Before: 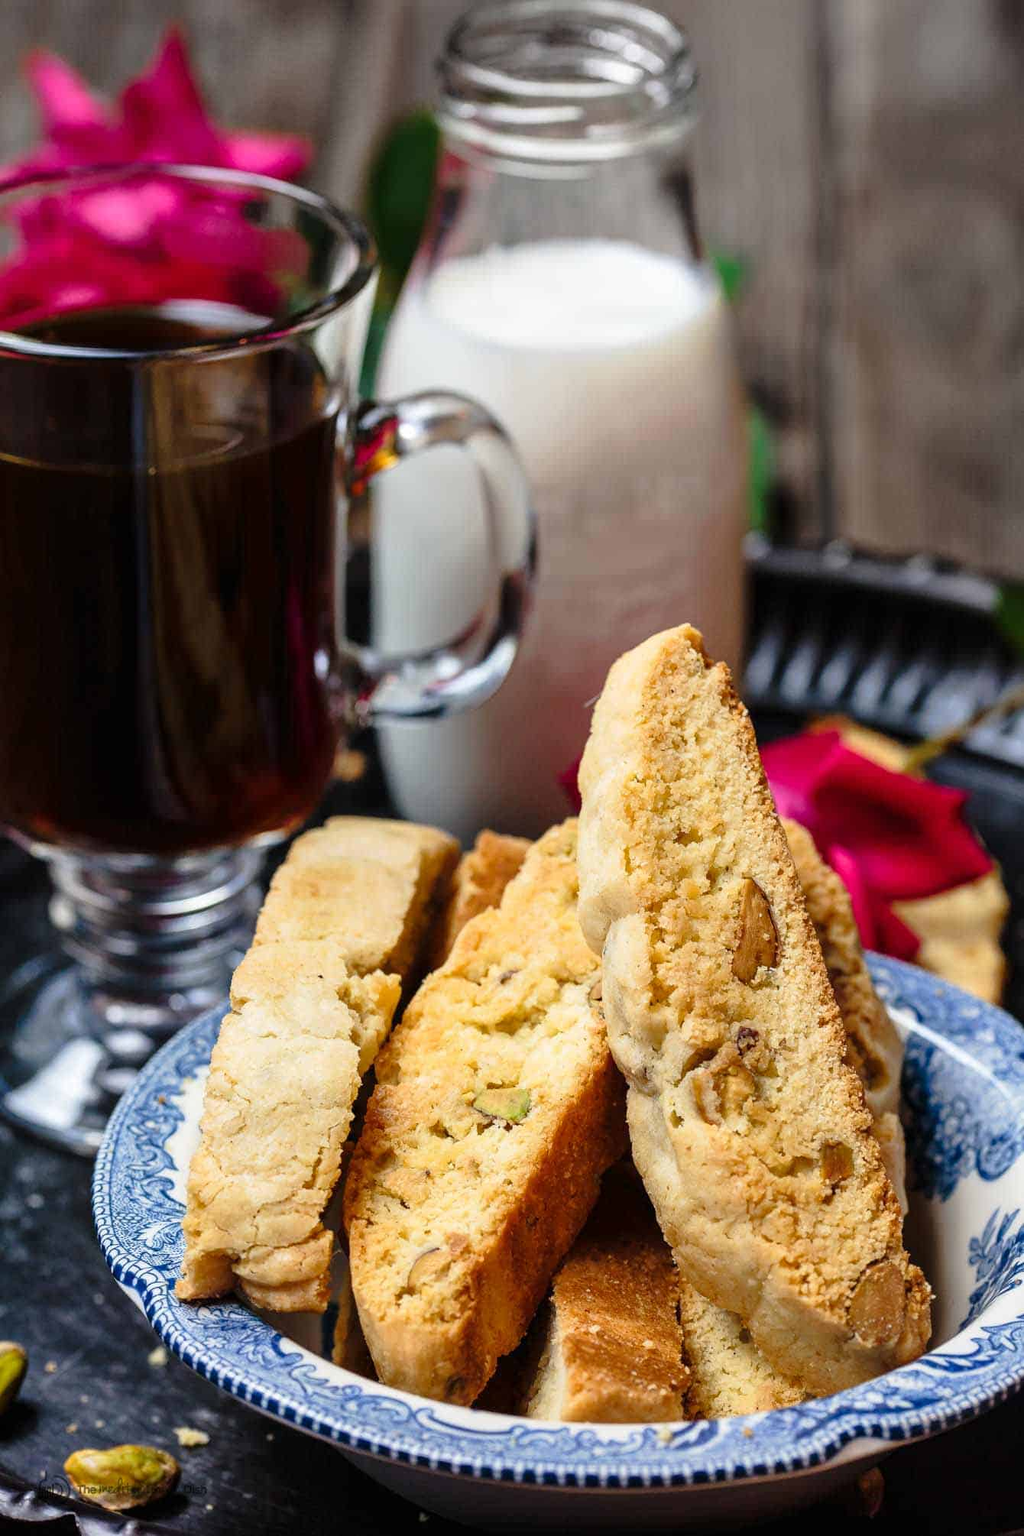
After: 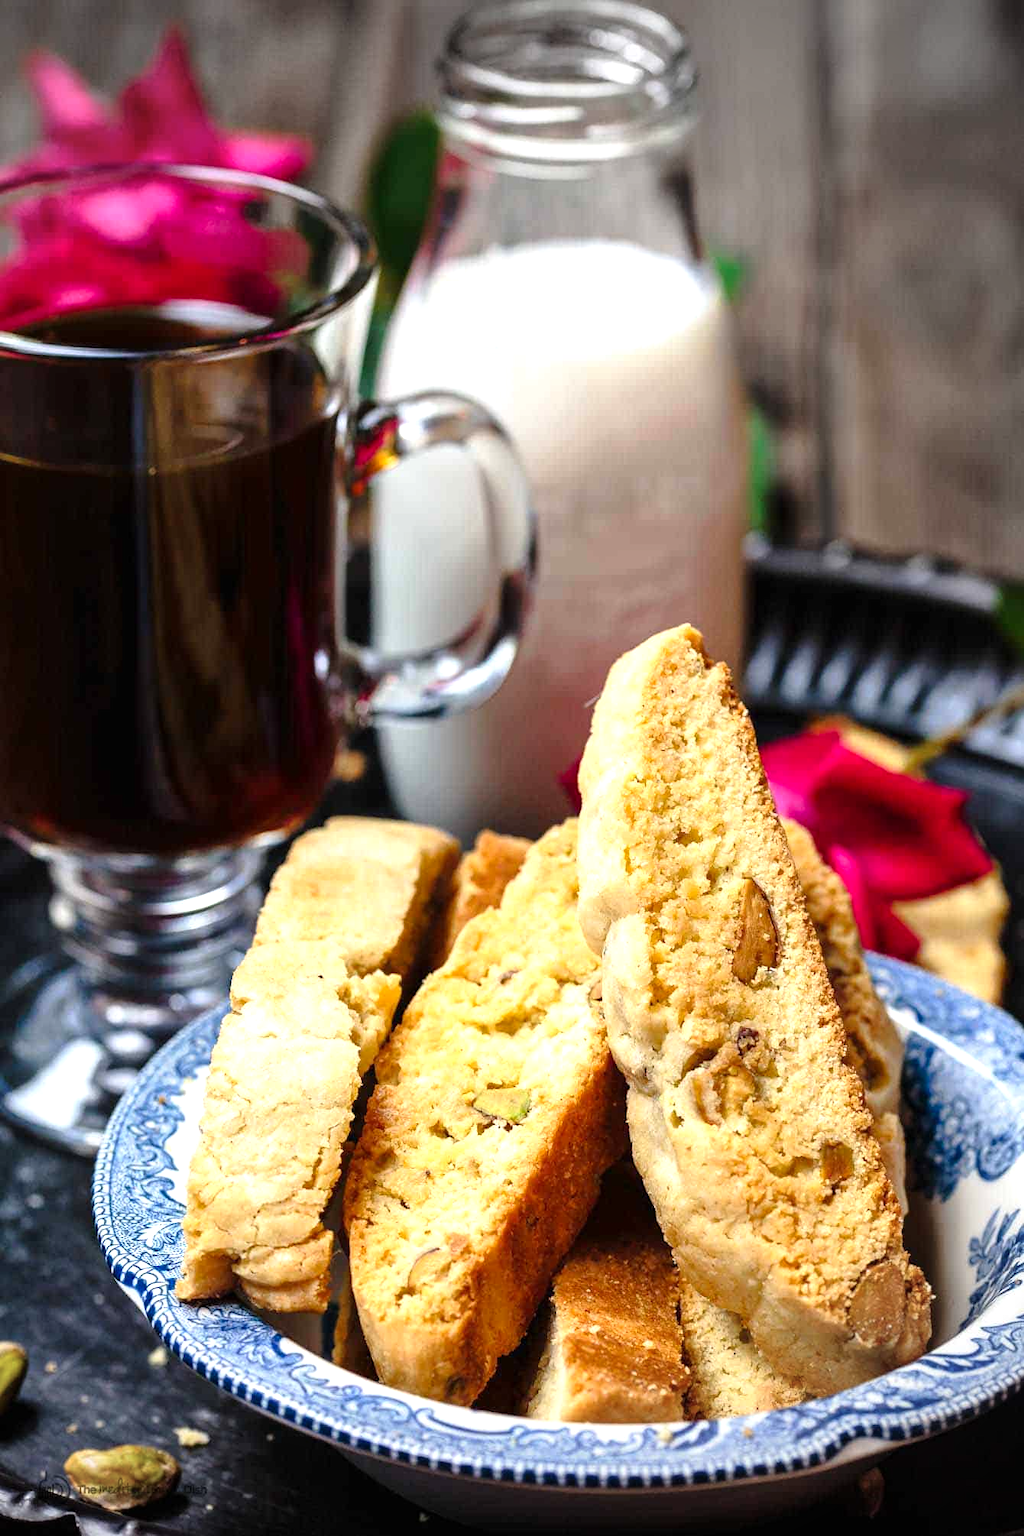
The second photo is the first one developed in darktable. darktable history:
levels: levels [0, 0.43, 0.859]
vignetting: center (-0.15, 0.013)
